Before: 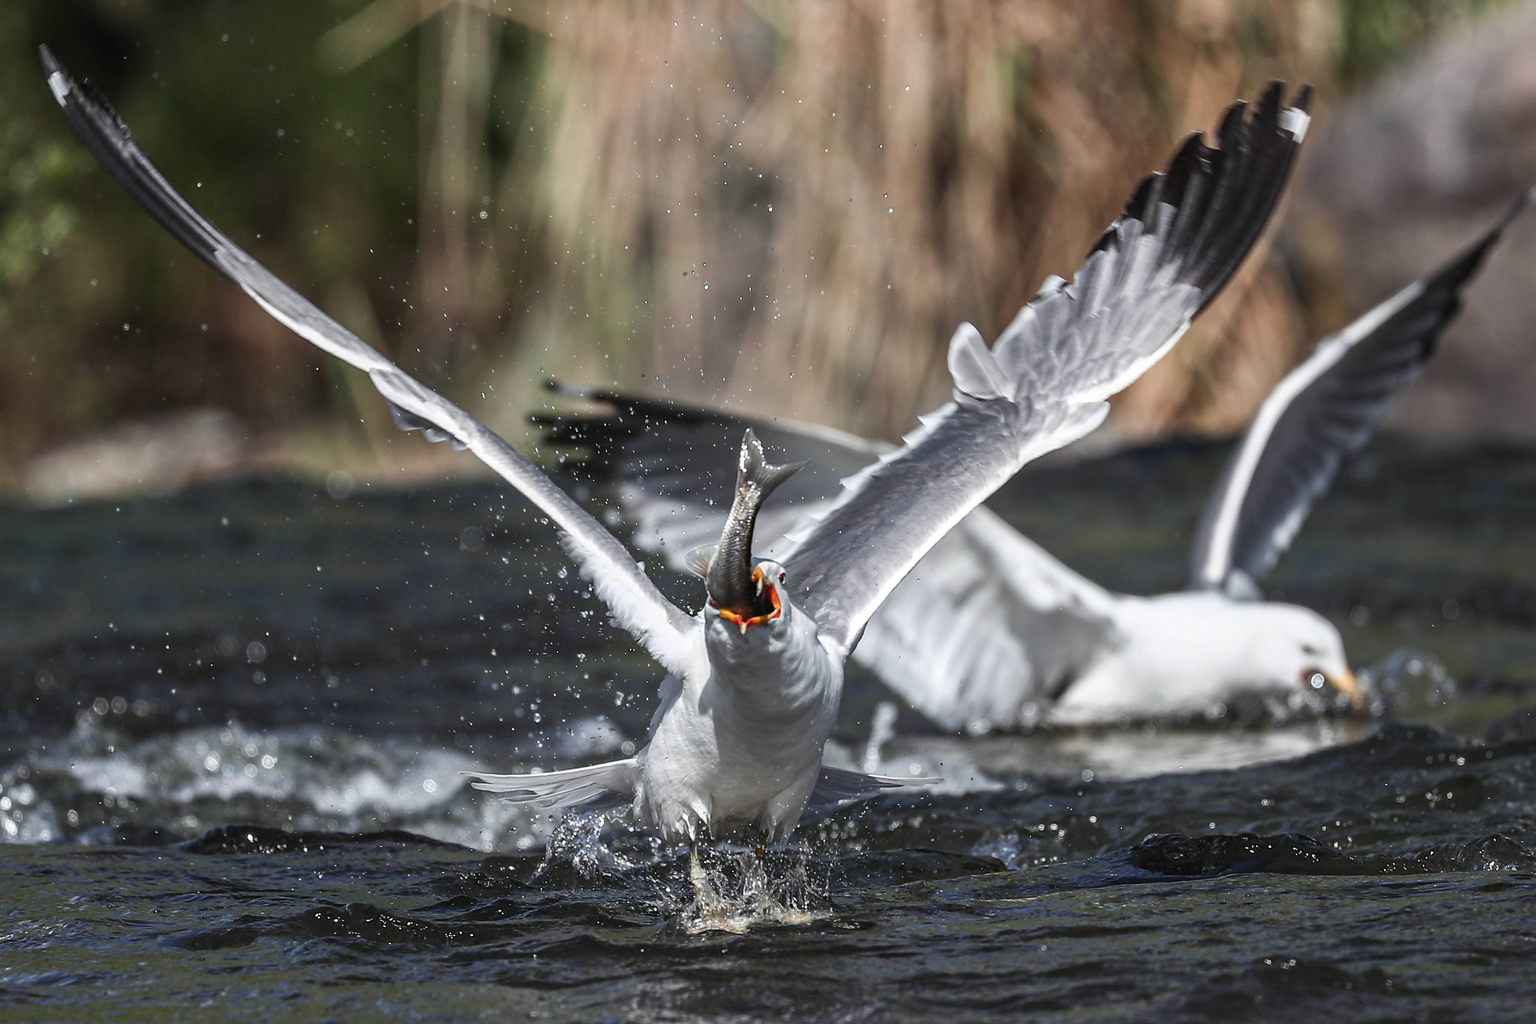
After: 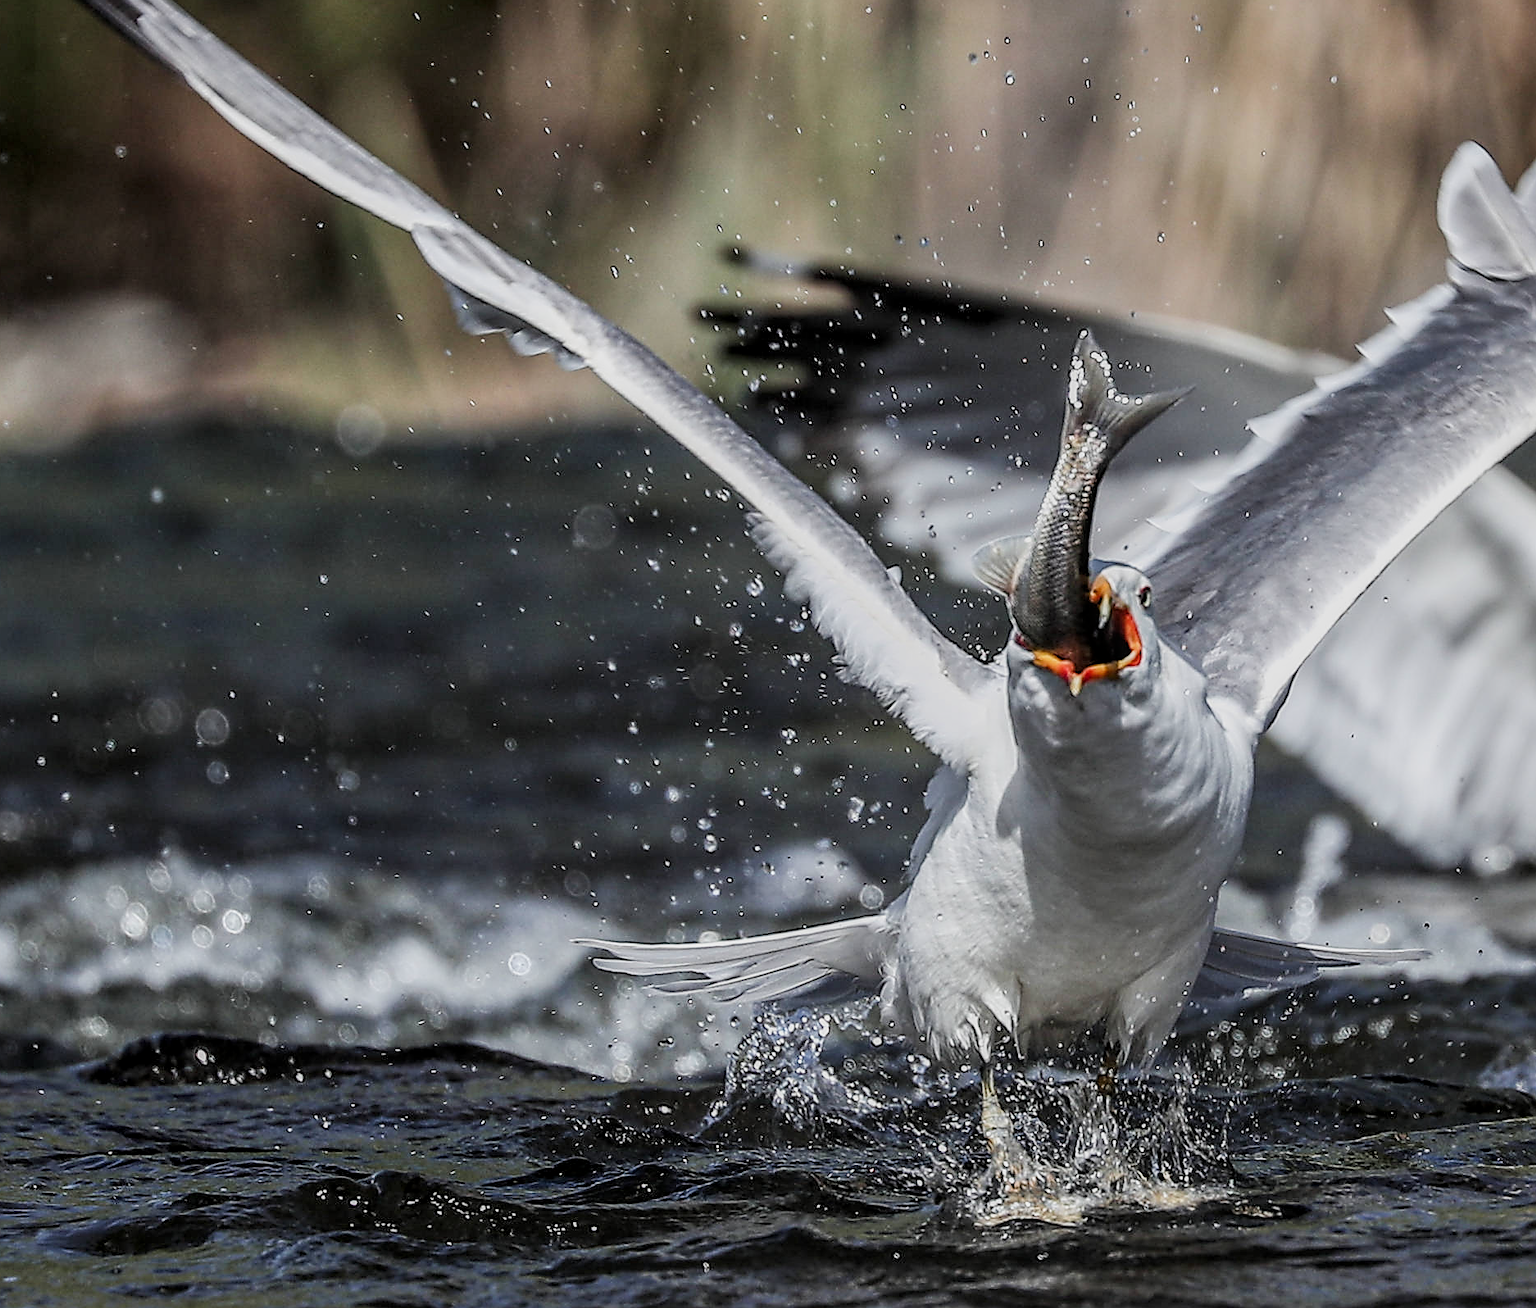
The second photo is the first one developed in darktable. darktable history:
exposure: exposure 0.171 EV, compensate highlight preservation false
local contrast: on, module defaults
sharpen: radius 1.359, amount 1.239, threshold 0.733
filmic rgb: black relative exposure -7.65 EV, white relative exposure 4.56 EV, hardness 3.61
crop: left 8.913%, top 23.654%, right 34.635%, bottom 4.25%
